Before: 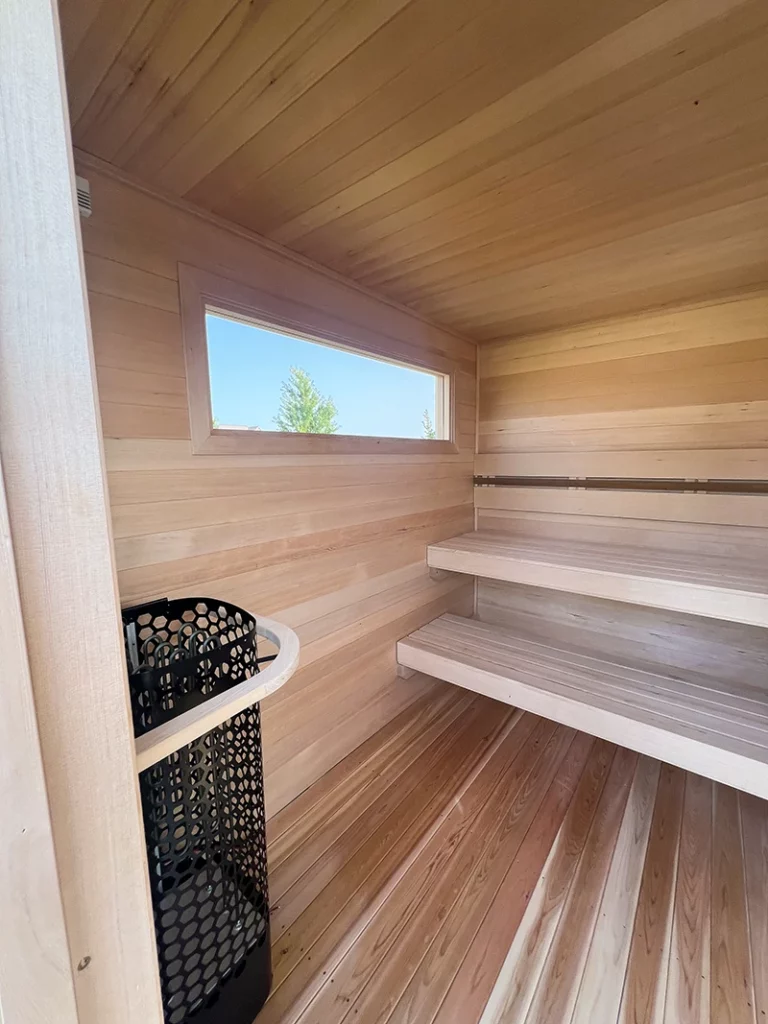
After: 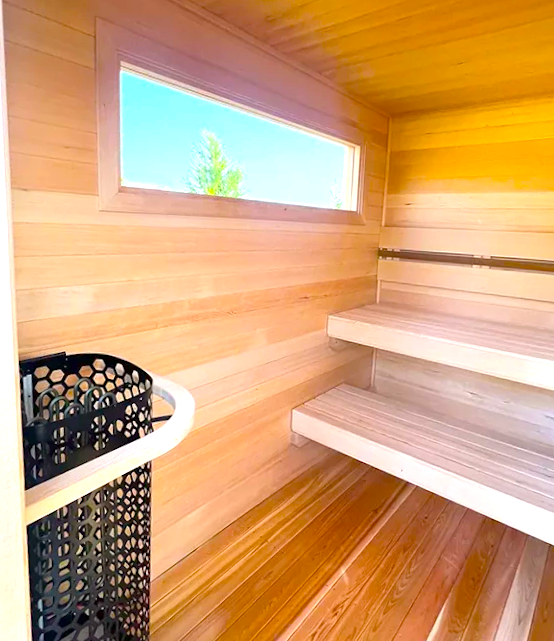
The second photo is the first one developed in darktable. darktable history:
color balance: input saturation 134.34%, contrast -10.04%, contrast fulcrum 19.67%, output saturation 133.51%
crop and rotate: angle -3.37°, left 9.79%, top 20.73%, right 12.42%, bottom 11.82%
exposure: exposure 1 EV, compensate highlight preservation false
